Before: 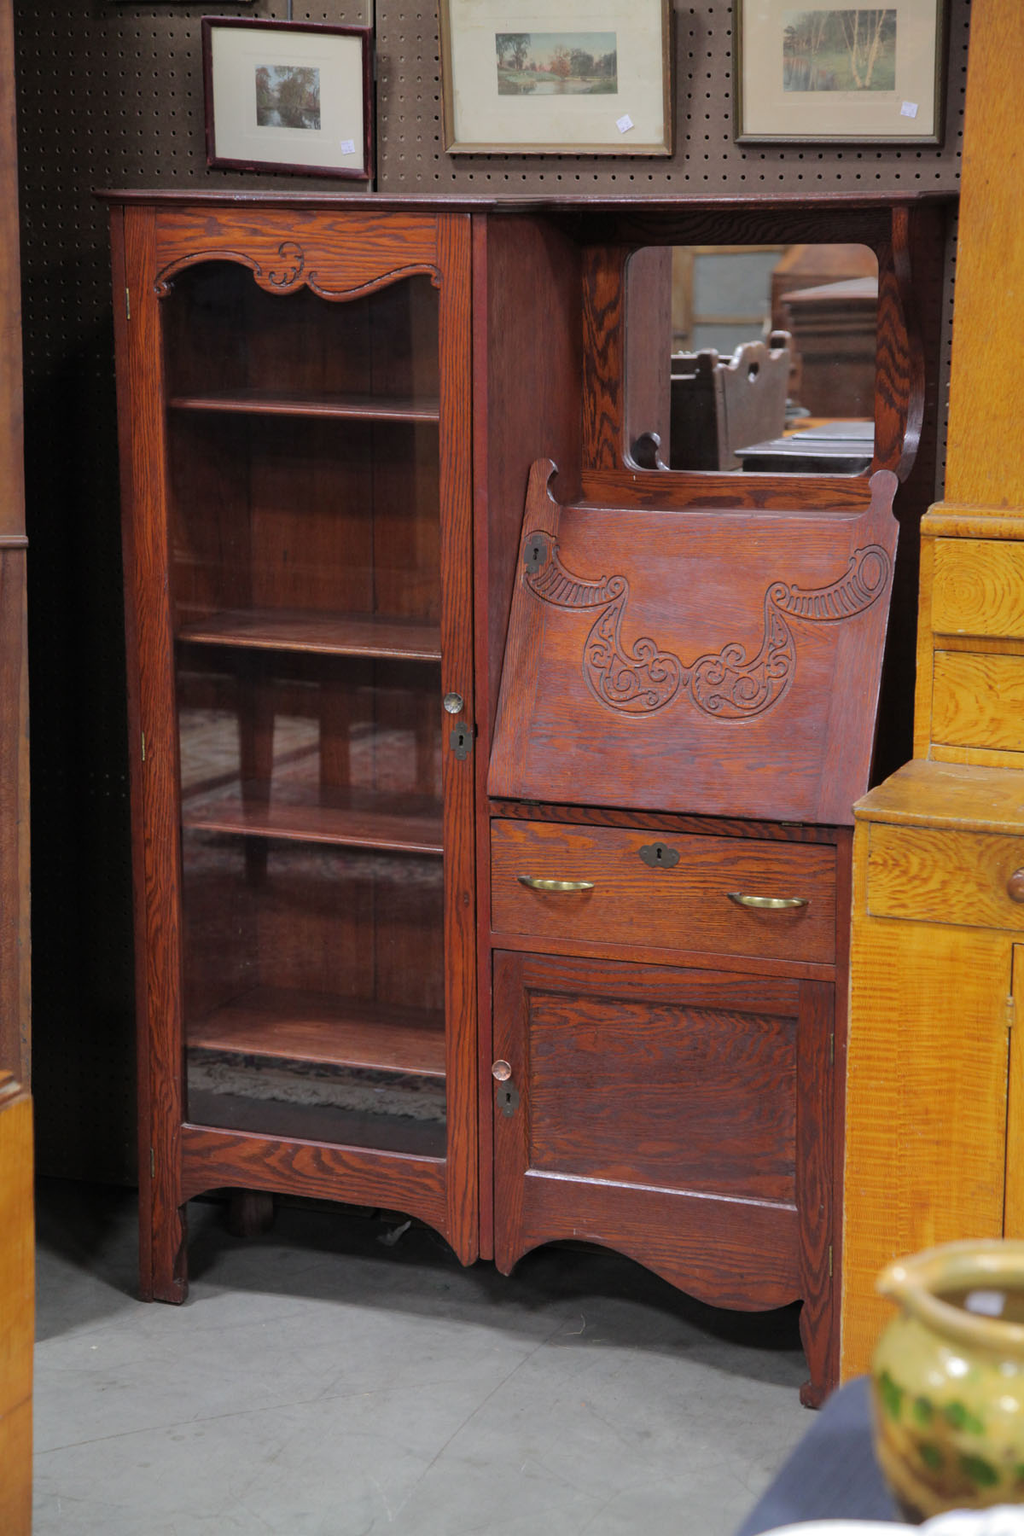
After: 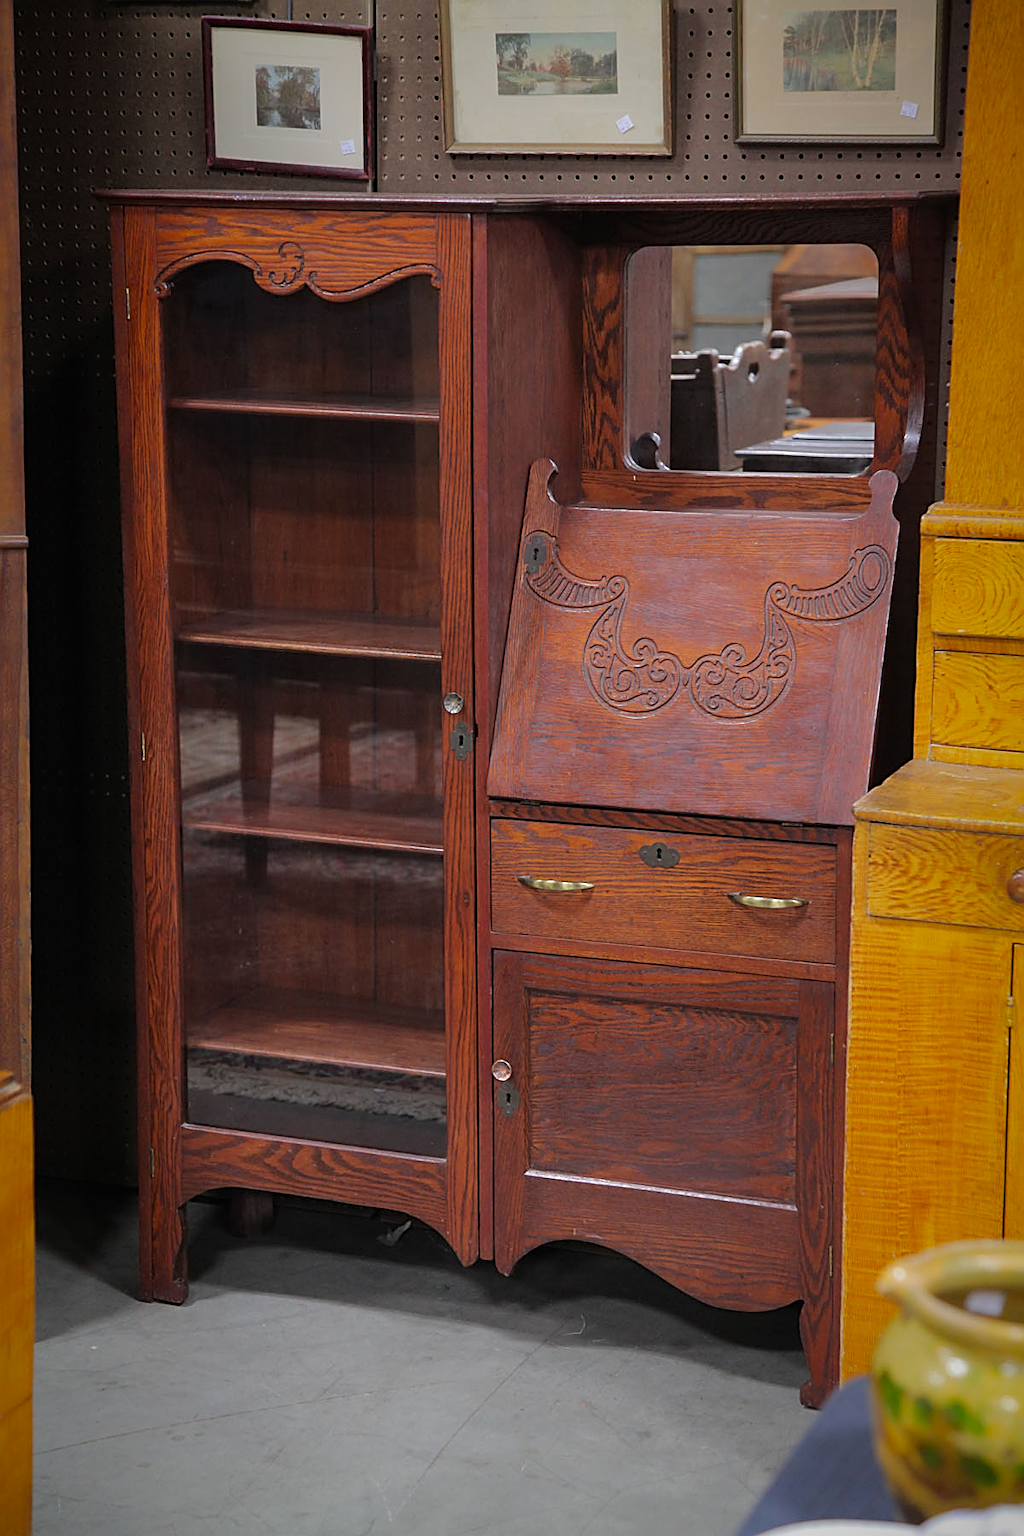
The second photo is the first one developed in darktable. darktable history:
sharpen: amount 0.734
vignetting: fall-off start 67.51%, fall-off radius 66.87%, saturation 0.376, automatic ratio true
